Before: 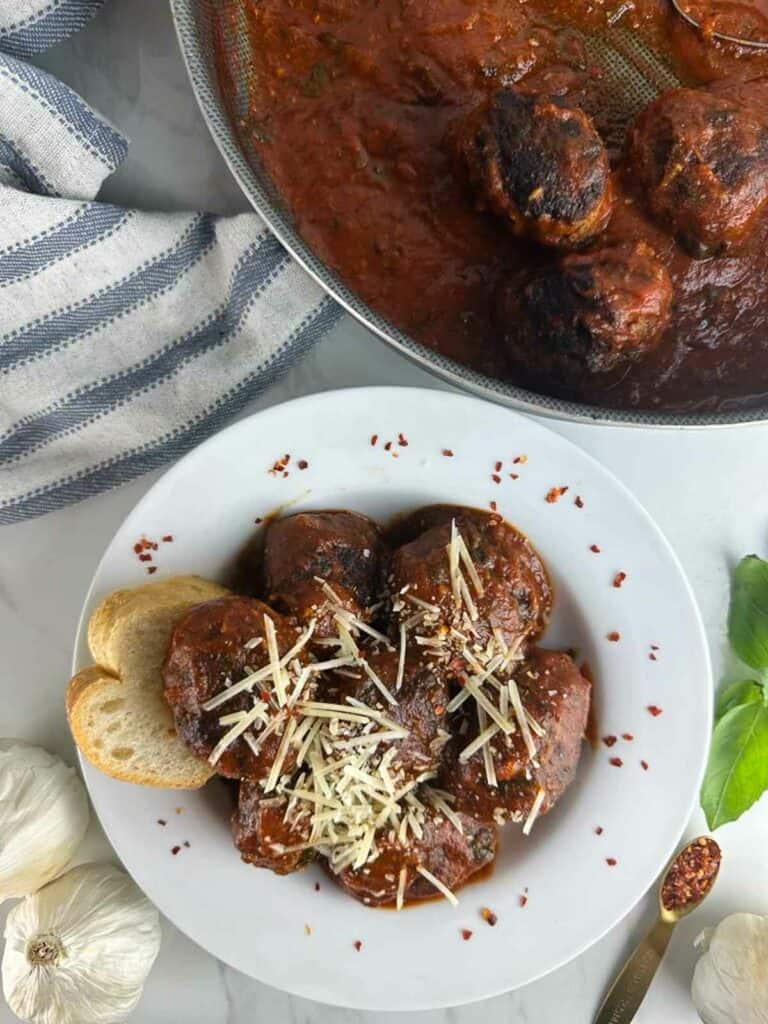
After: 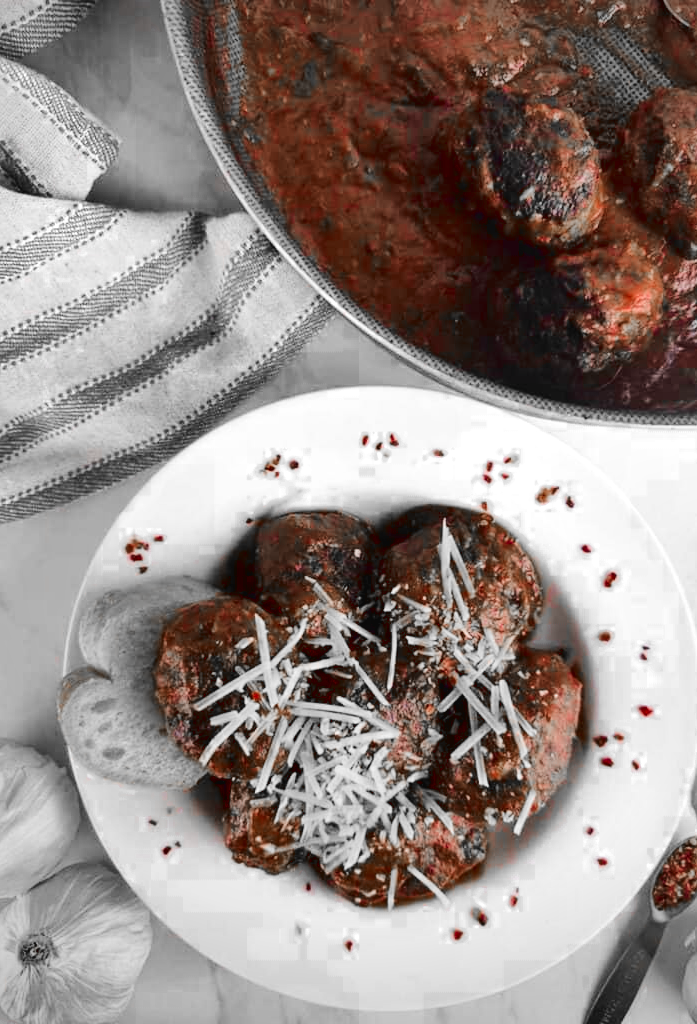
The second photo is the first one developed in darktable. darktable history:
shadows and highlights: soften with gaussian
crop and rotate: left 1.212%, right 7.95%
vignetting: fall-off radius 61.05%
contrast equalizer: octaves 7, y [[0.6 ×6], [0.55 ×6], [0 ×6], [0 ×6], [0 ×6]], mix 0.312
color zones: curves: ch0 [(0, 0.352) (0.143, 0.407) (0.286, 0.386) (0.429, 0.431) (0.571, 0.829) (0.714, 0.853) (0.857, 0.833) (1, 0.352)]; ch1 [(0, 0.604) (0.072, 0.726) (0.096, 0.608) (0.205, 0.007) (0.571, -0.006) (0.839, -0.013) (0.857, -0.012) (1, 0.604)]
tone curve: curves: ch0 [(0, 0.026) (0.104, 0.1) (0.233, 0.262) (0.398, 0.507) (0.498, 0.621) (0.65, 0.757) (0.835, 0.883) (1, 0.961)]; ch1 [(0, 0) (0.346, 0.307) (0.408, 0.369) (0.453, 0.457) (0.482, 0.476) (0.502, 0.498) (0.521, 0.503) (0.553, 0.554) (0.638, 0.646) (0.693, 0.727) (1, 1)]; ch2 [(0, 0) (0.366, 0.337) (0.434, 0.46) (0.485, 0.494) (0.5, 0.494) (0.511, 0.508) (0.537, 0.55) (0.579, 0.599) (0.663, 0.67) (1, 1)], color space Lab, linked channels, preserve colors none
